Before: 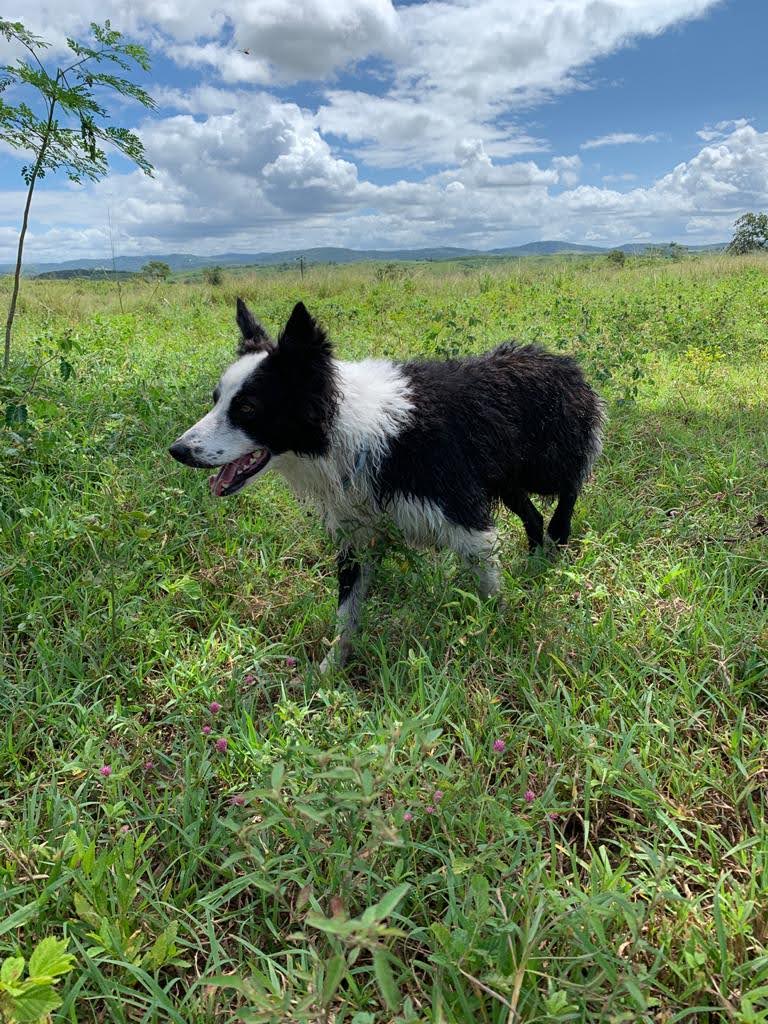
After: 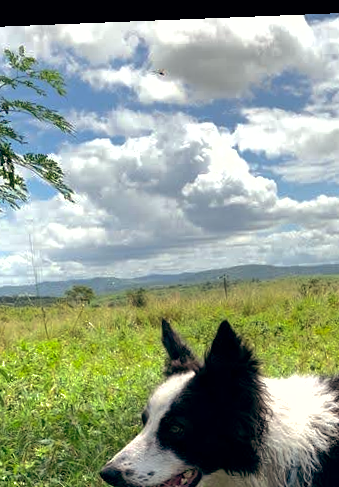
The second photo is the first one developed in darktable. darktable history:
tone equalizer: -8 EV -0.75 EV, -7 EV -0.7 EV, -6 EV -0.6 EV, -5 EV -0.4 EV, -3 EV 0.4 EV, -2 EV 0.6 EV, -1 EV 0.7 EV, +0 EV 0.75 EV, edges refinement/feathering 500, mask exposure compensation -1.57 EV, preserve details no
crop and rotate: left 10.817%, top 0.062%, right 47.194%, bottom 53.626%
color balance: lift [0.998, 0.998, 1.001, 1.002], gamma [0.995, 1.025, 0.992, 0.975], gain [0.995, 1.02, 0.997, 0.98]
exposure: exposure -0.05 EV
white balance: red 1.029, blue 0.92
shadows and highlights: on, module defaults
rotate and perspective: rotation -2.29°, automatic cropping off
